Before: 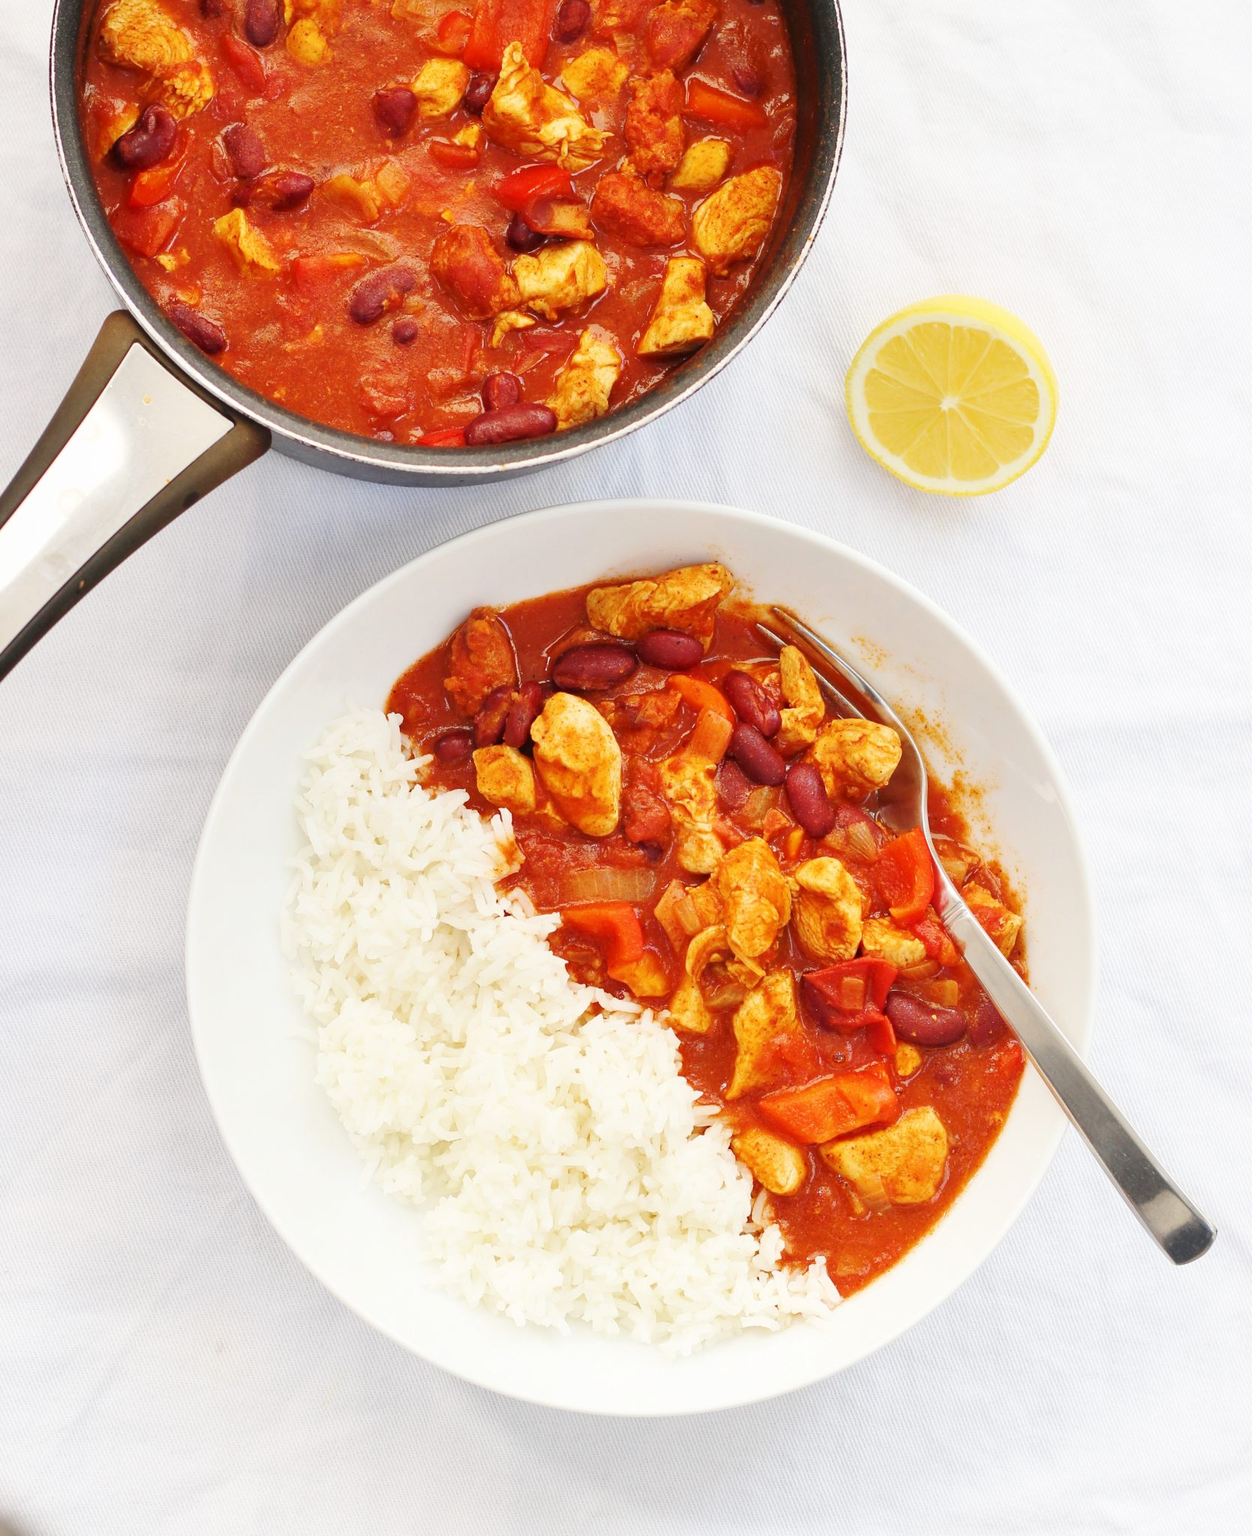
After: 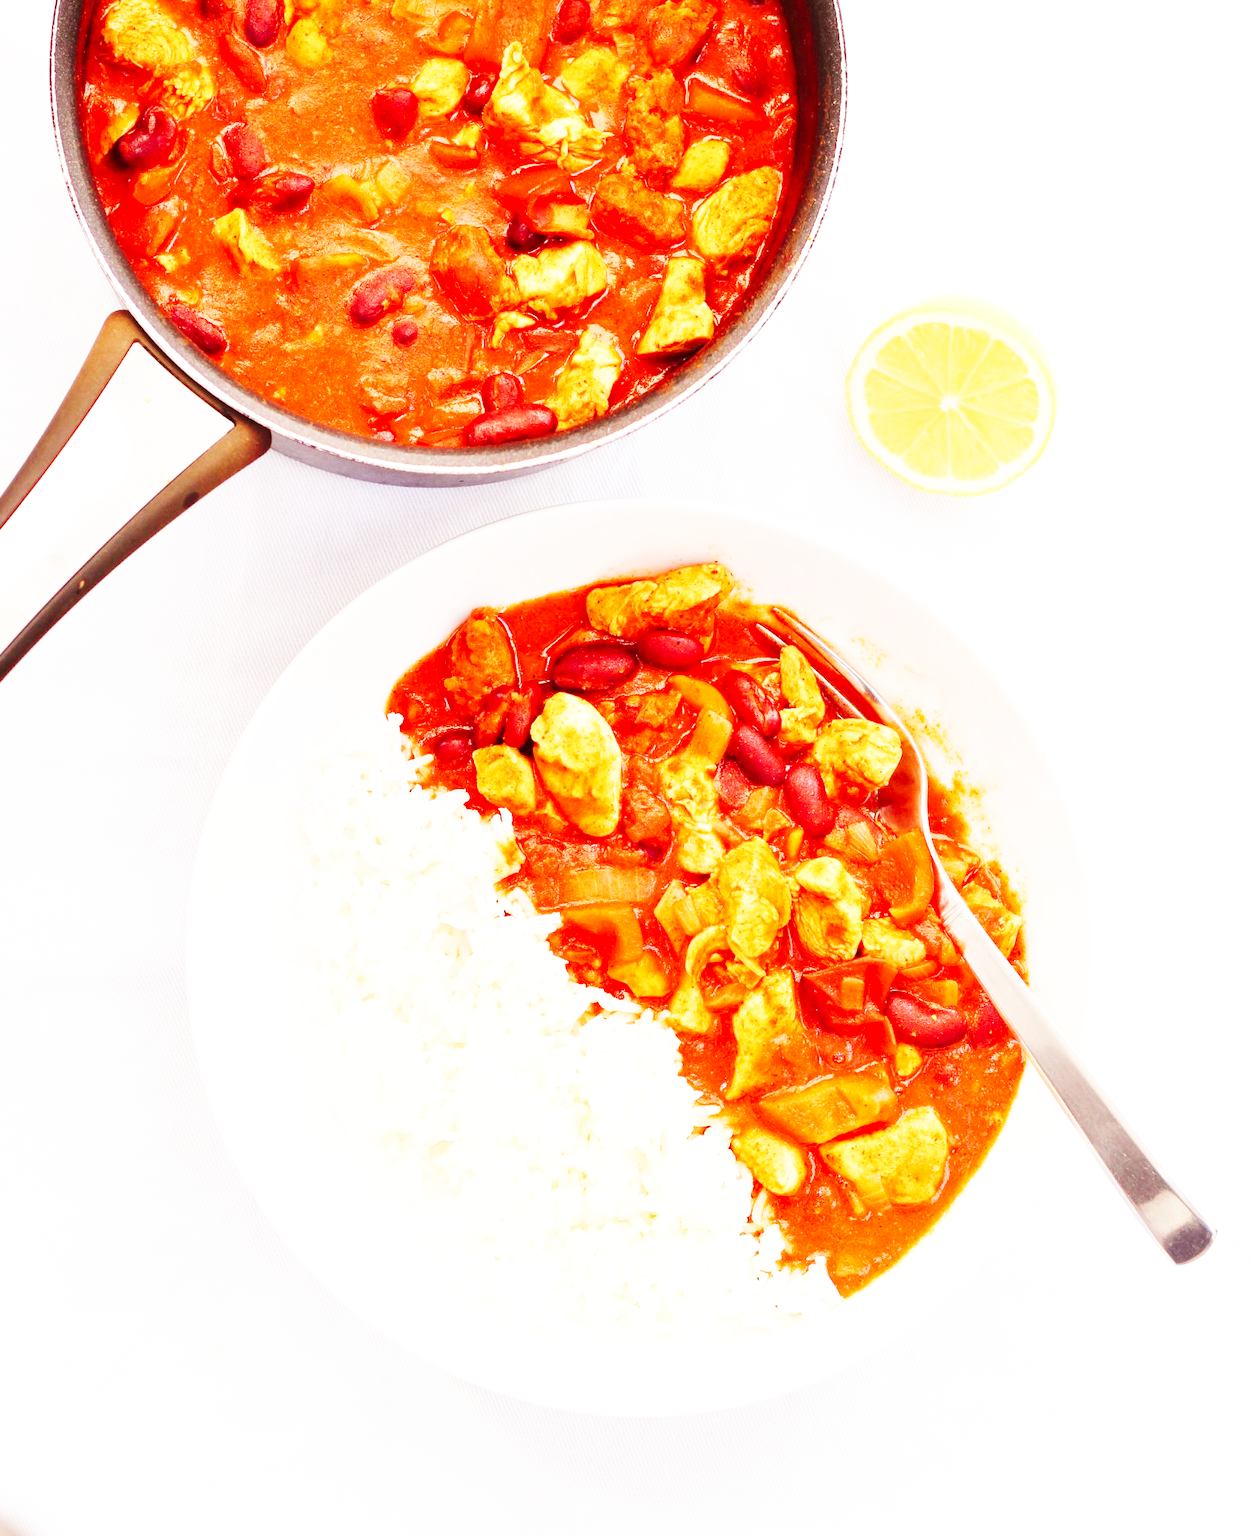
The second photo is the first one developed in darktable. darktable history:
base curve: curves: ch0 [(0, 0.003) (0.001, 0.002) (0.006, 0.004) (0.02, 0.022) (0.048, 0.086) (0.094, 0.234) (0.162, 0.431) (0.258, 0.629) (0.385, 0.8) (0.548, 0.918) (0.751, 0.988) (1, 1)], preserve colors none
rgb levels: mode RGB, independent channels, levels [[0, 0.474, 1], [0, 0.5, 1], [0, 0.5, 1]]
